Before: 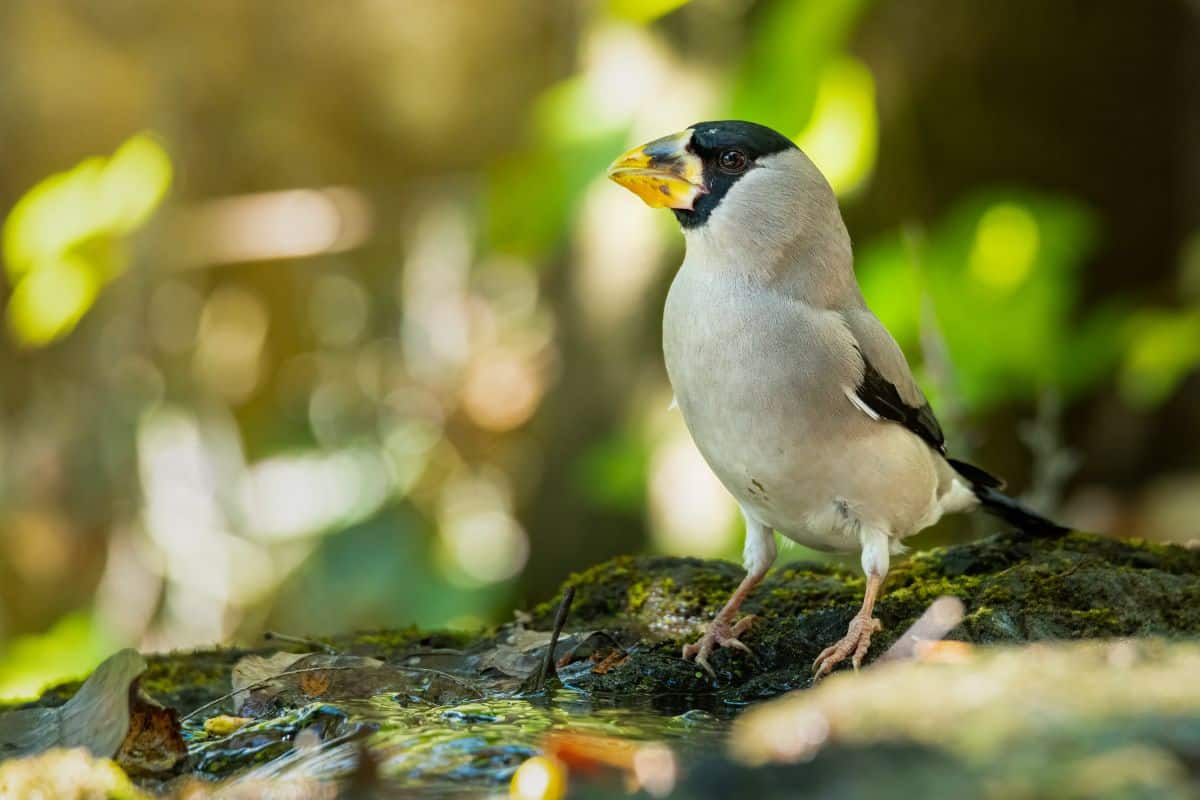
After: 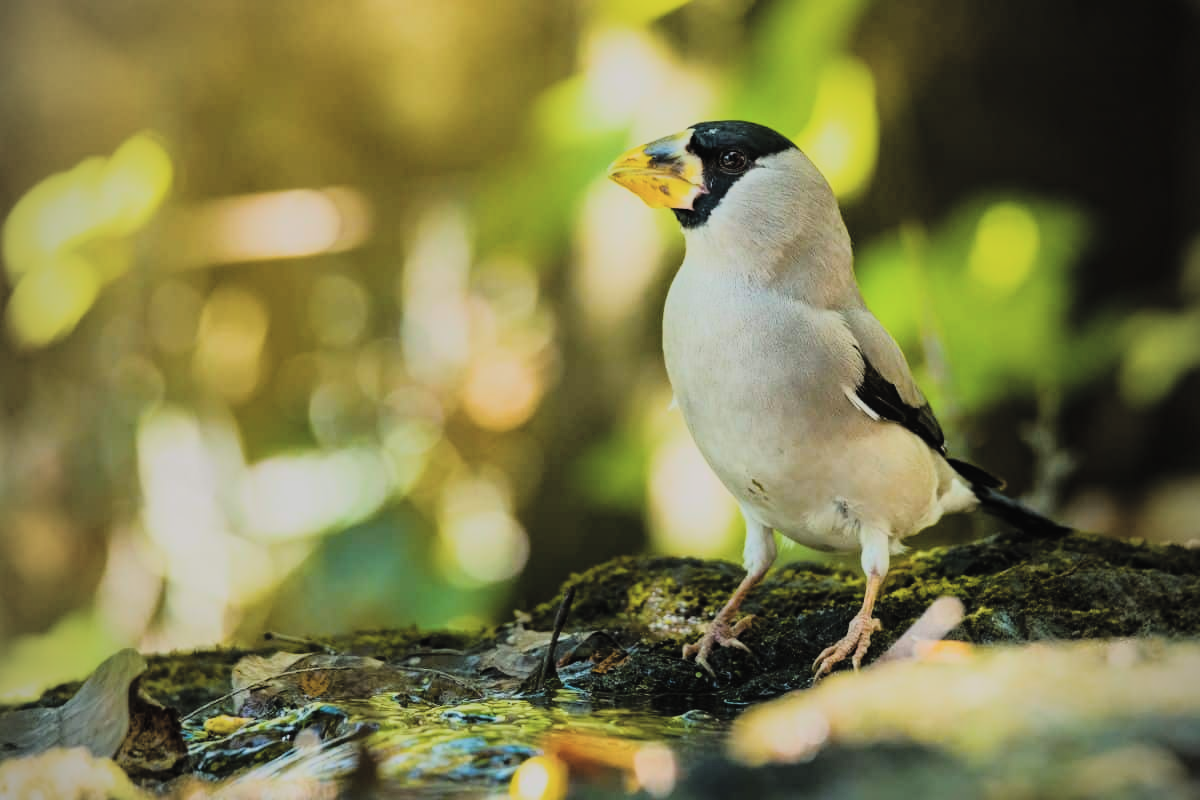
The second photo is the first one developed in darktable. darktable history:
contrast brightness saturation: contrast -0.255, saturation -0.429
vignetting: on, module defaults
levels: black 8.51%, white 99.92%, levels [0.116, 0.574, 1]
base curve: curves: ch0 [(0, 0) (0.028, 0.03) (0.121, 0.232) (0.46, 0.748) (0.859, 0.968) (1, 1)]
color balance rgb: global offset › luminance 0.248%, perceptual saturation grading › global saturation 36.143%, perceptual saturation grading › shadows 34.81%, global vibrance 30.33%, contrast 10.097%
